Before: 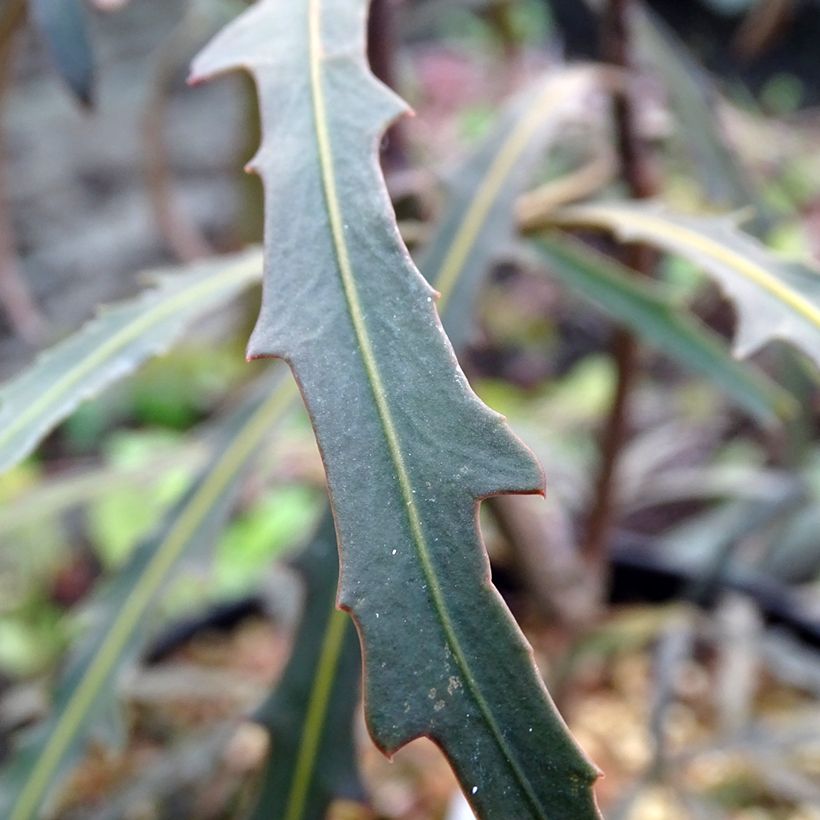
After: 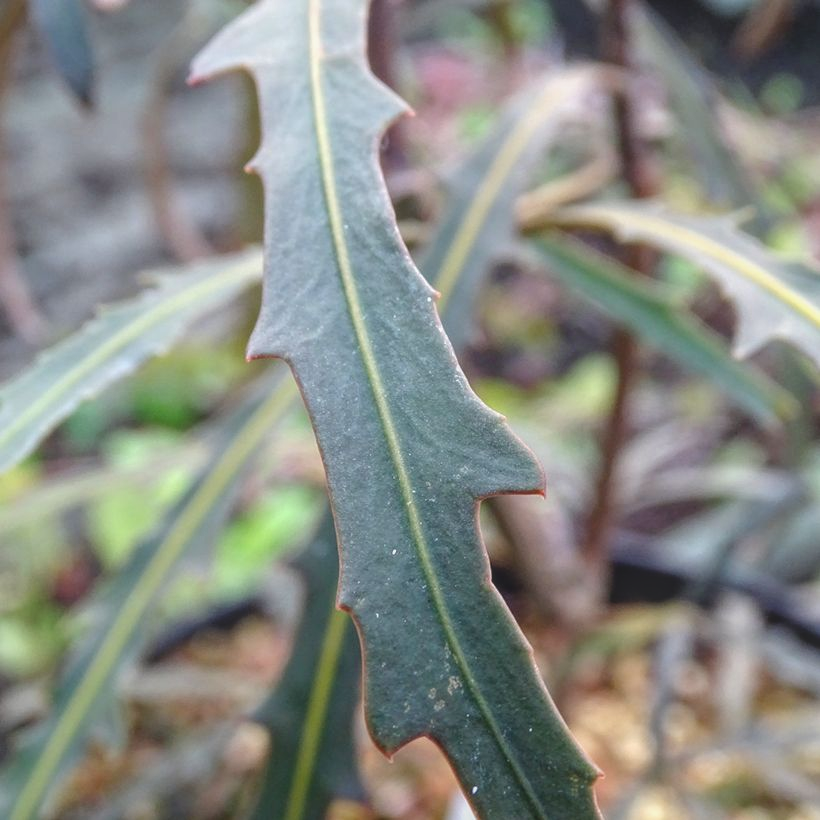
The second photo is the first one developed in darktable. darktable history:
local contrast: highlights 71%, shadows 20%, midtone range 0.194
